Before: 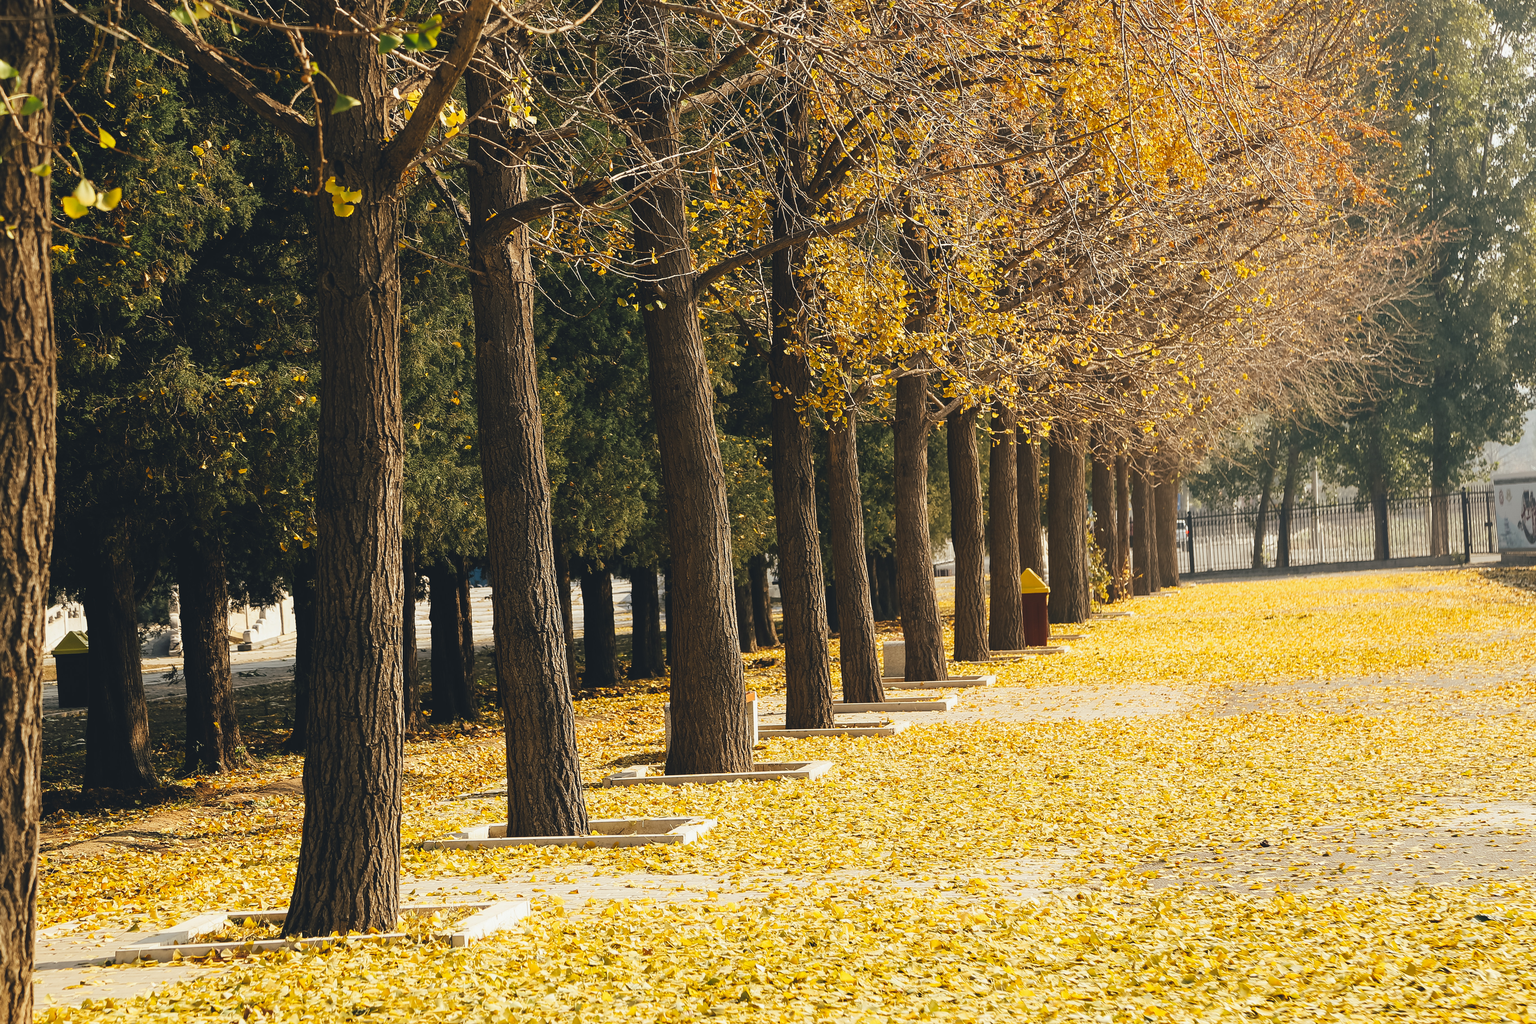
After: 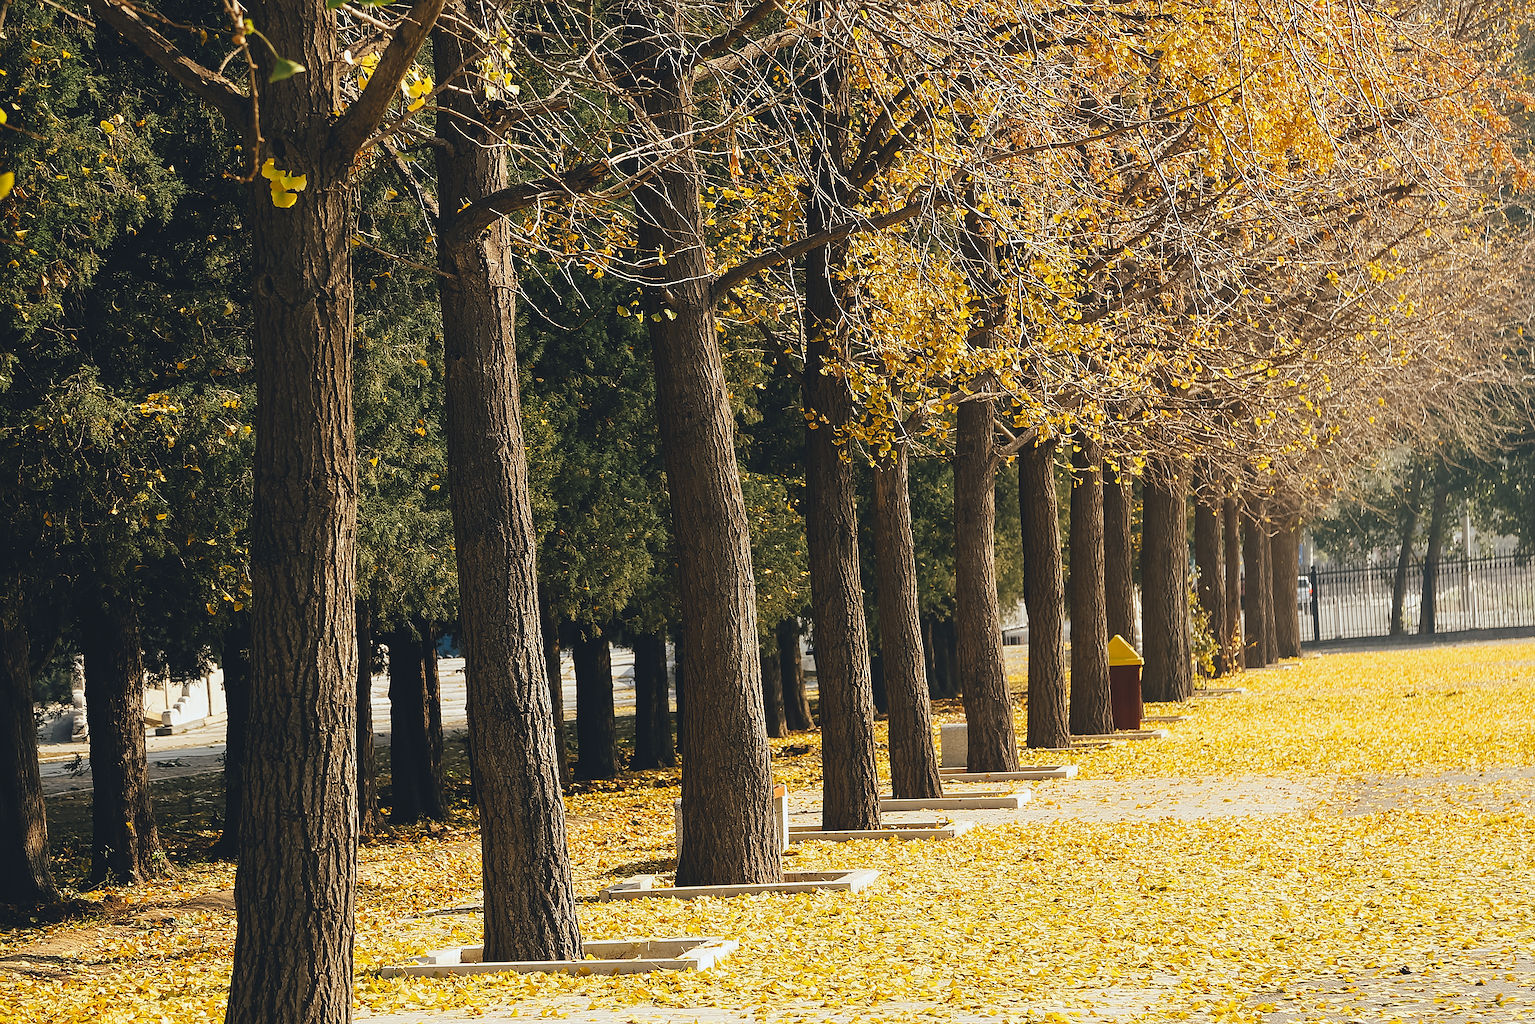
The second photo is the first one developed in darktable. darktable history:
sharpen: on, module defaults
crop and rotate: left 7.196%, top 4.574%, right 10.605%, bottom 13.178%
white balance: red 0.98, blue 1.034
